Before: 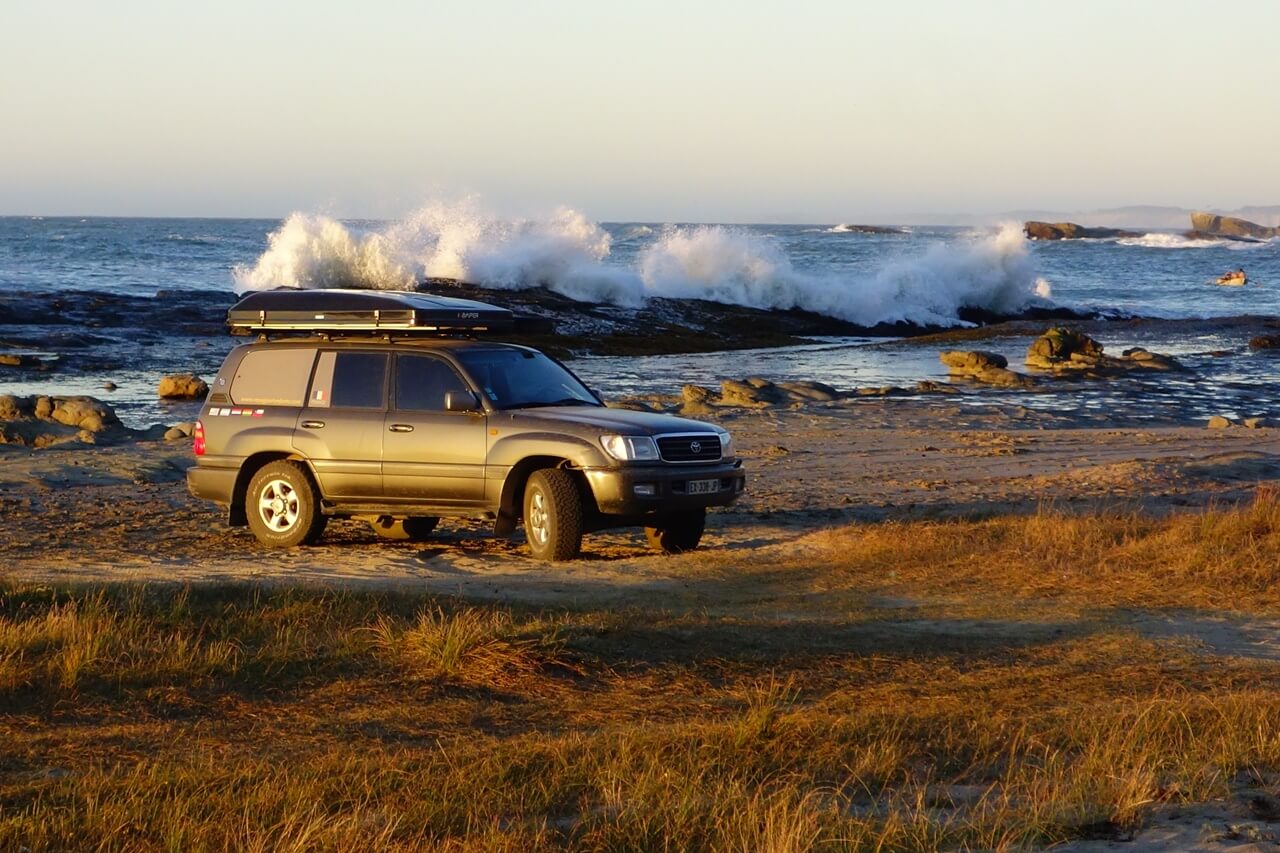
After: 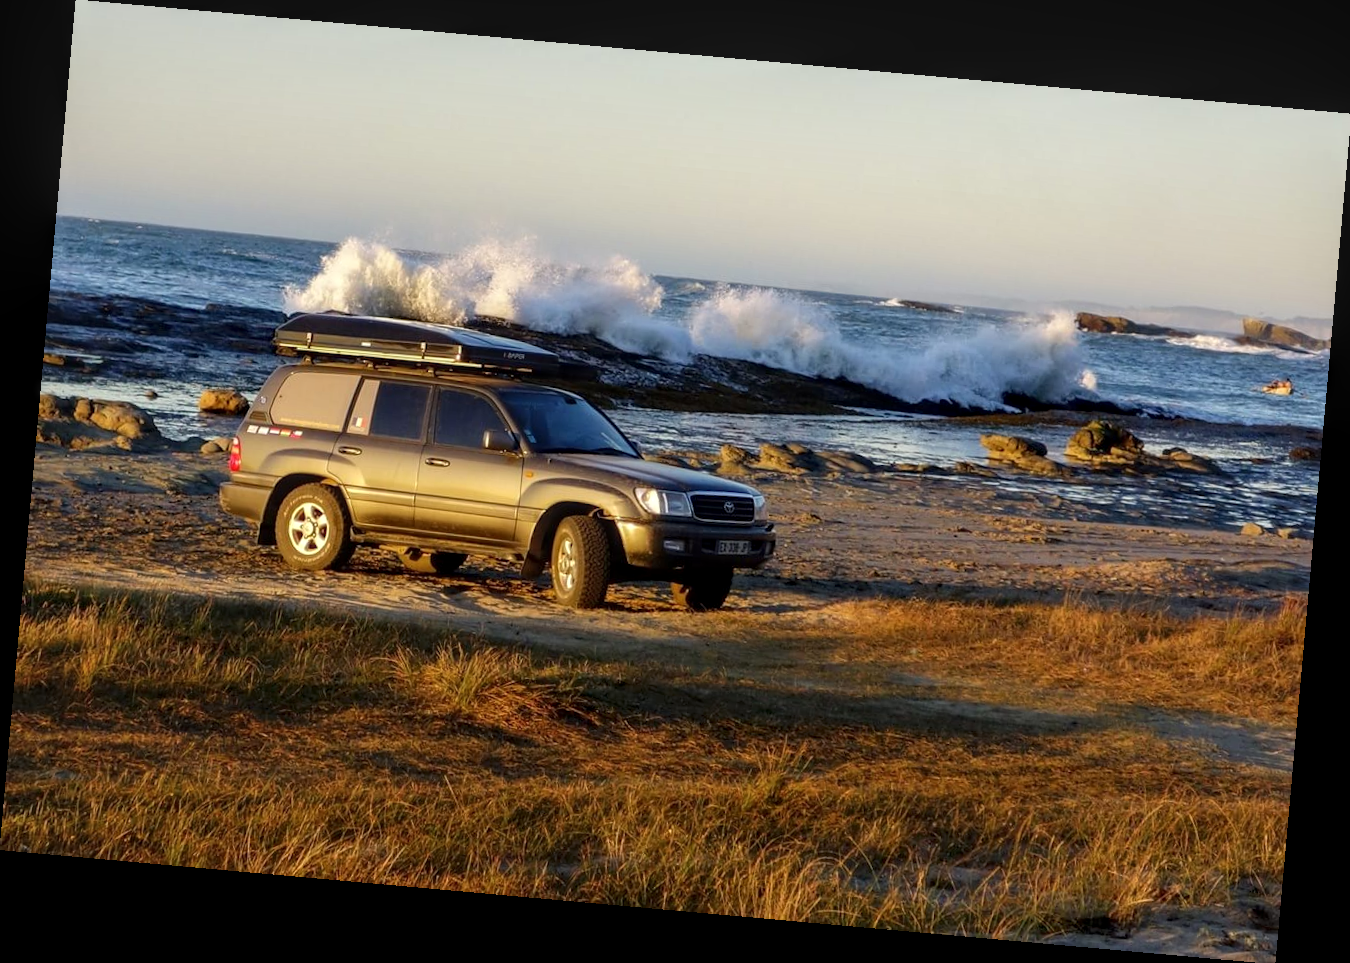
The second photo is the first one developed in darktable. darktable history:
local contrast: detail 130%
rotate and perspective: rotation 5.12°, automatic cropping off
